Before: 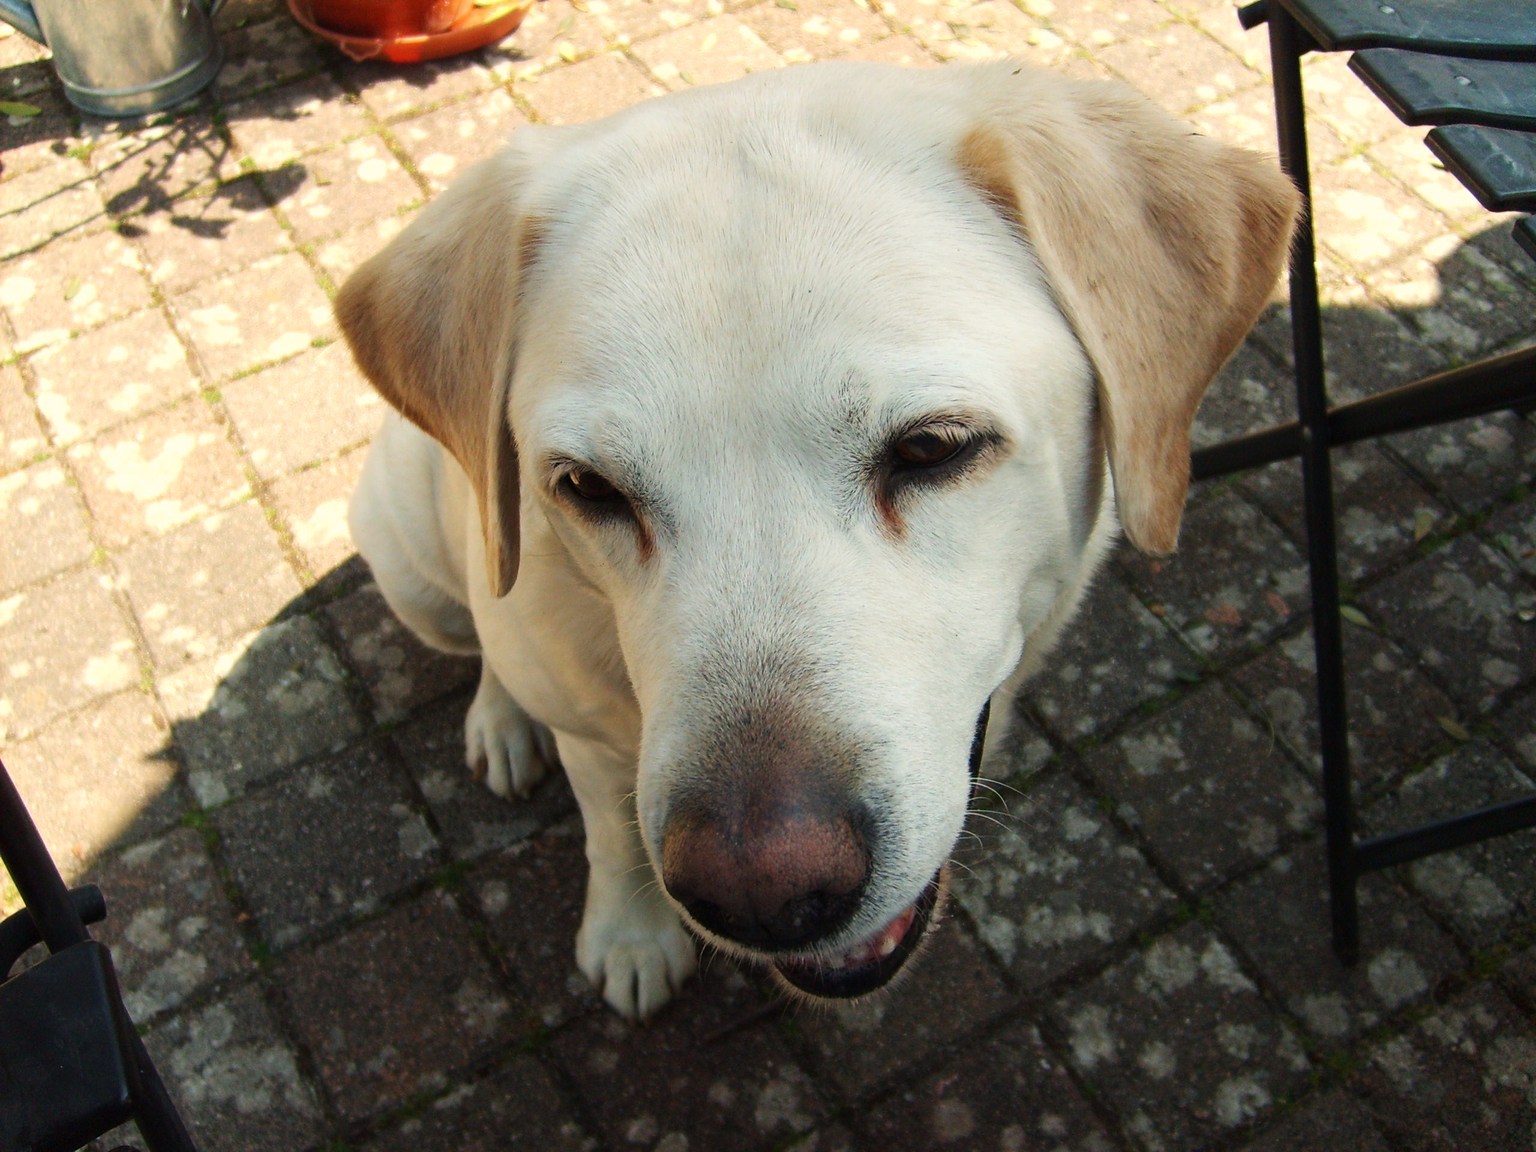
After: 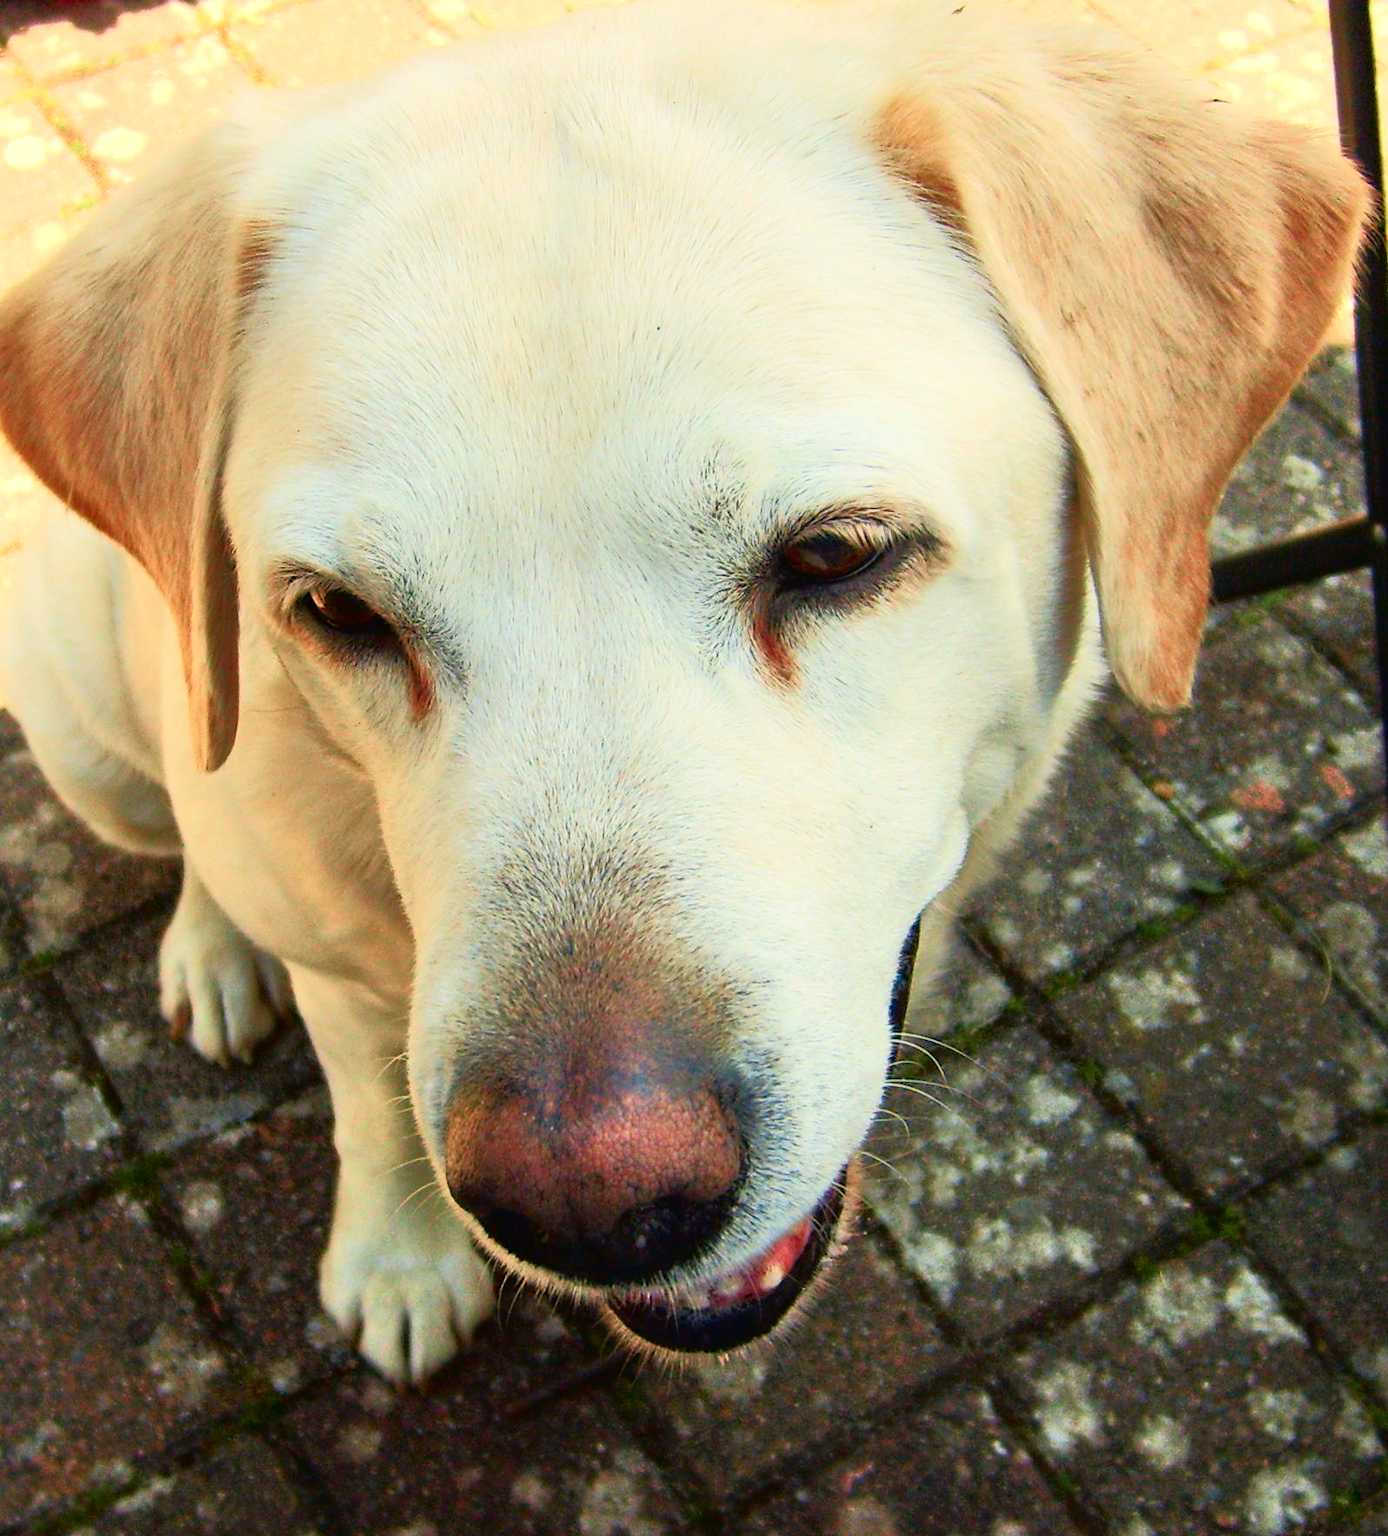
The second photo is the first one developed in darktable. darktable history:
tone equalizer: -7 EV 0.161 EV, -6 EV 0.627 EV, -5 EV 1.13 EV, -4 EV 1.29 EV, -3 EV 1.14 EV, -2 EV 0.6 EV, -1 EV 0.146 EV
tone curve: curves: ch0 [(0, 0.013) (0.074, 0.044) (0.251, 0.234) (0.472, 0.511) (0.63, 0.752) (0.746, 0.866) (0.899, 0.956) (1, 1)]; ch1 [(0, 0) (0.08, 0.08) (0.347, 0.394) (0.455, 0.441) (0.5, 0.5) (0.517, 0.53) (0.563, 0.611) (0.617, 0.682) (0.756, 0.788) (0.92, 0.92) (1, 1)]; ch2 [(0, 0) (0.096, 0.056) (0.304, 0.204) (0.5, 0.5) (0.539, 0.575) (0.597, 0.644) (0.92, 0.92) (1, 1)], color space Lab, independent channels
crop and rotate: left 23.155%, top 5.637%, right 14.459%, bottom 2.324%
